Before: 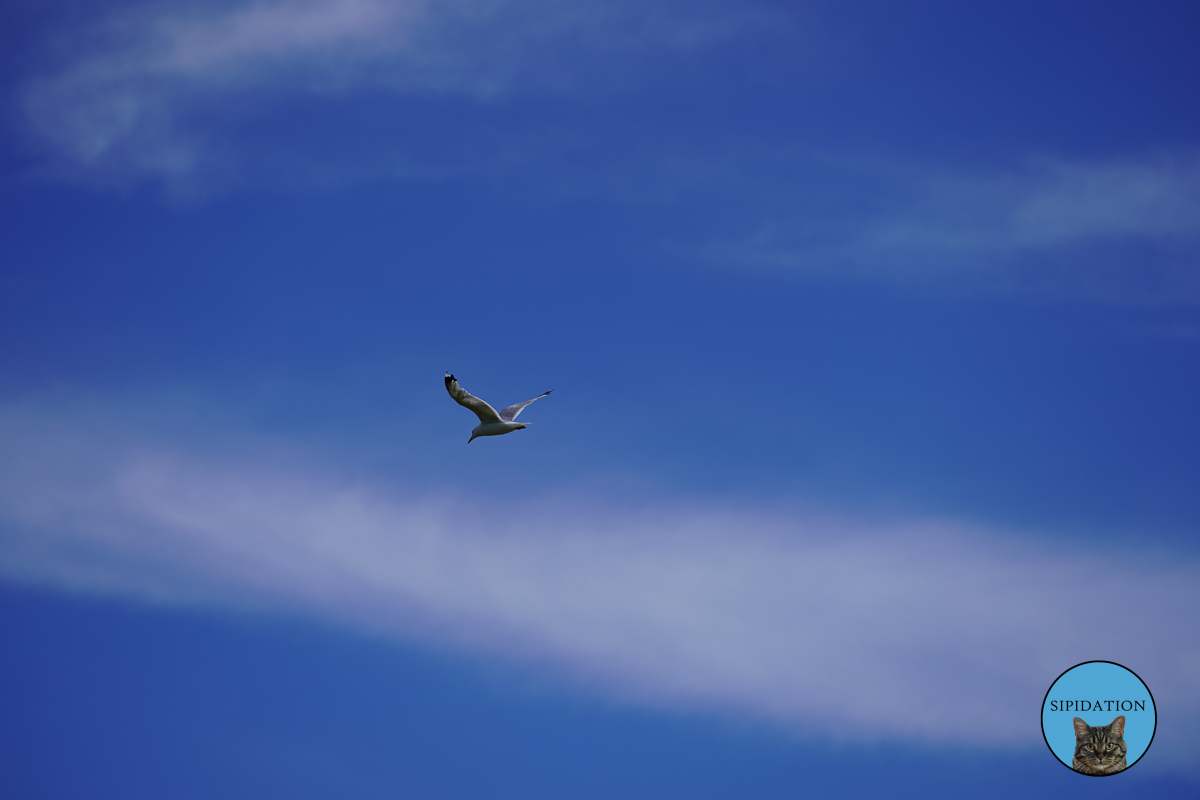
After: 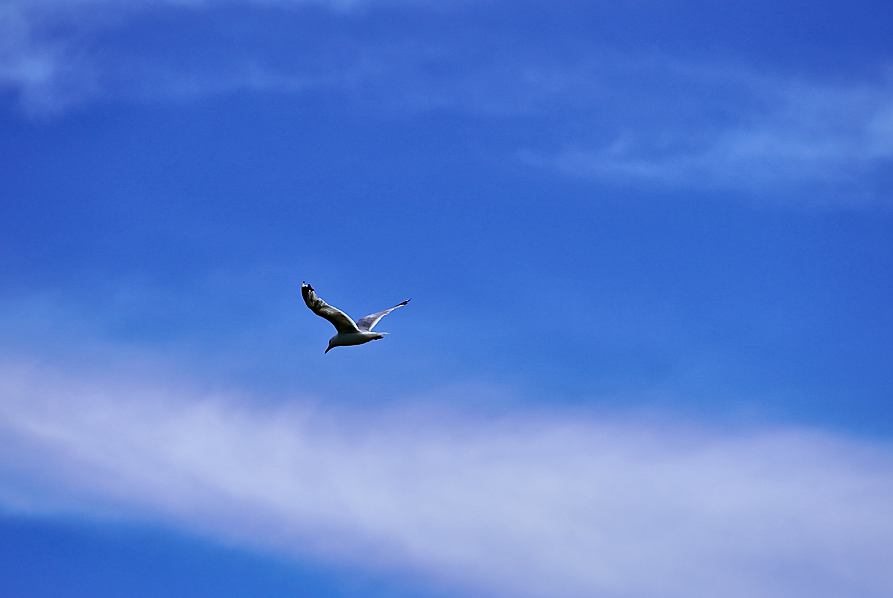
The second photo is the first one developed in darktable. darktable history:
filmic rgb: black relative exposure -5.08 EV, white relative exposure 3.95 EV, threshold 2.98 EV, hardness 2.89, contrast 1.297, highlights saturation mix -8.91%, enable highlight reconstruction true
local contrast: mode bilateral grid, contrast 26, coarseness 46, detail 152%, midtone range 0.2
crop and rotate: left 11.963%, top 11.358%, right 13.597%, bottom 13.853%
exposure: black level correction 0.001, exposure 0.499 EV, compensate highlight preservation false
sharpen: radius 1.006, threshold 0.989
tone equalizer: -7 EV 0.16 EV, -6 EV 0.568 EV, -5 EV 1.16 EV, -4 EV 1.3 EV, -3 EV 1.14 EV, -2 EV 0.6 EV, -1 EV 0.155 EV
color zones: curves: ch0 [(0.068, 0.464) (0.25, 0.5) (0.48, 0.508) (0.75, 0.536) (0.886, 0.476) (0.967, 0.456)]; ch1 [(0.066, 0.456) (0.25, 0.5) (0.616, 0.508) (0.746, 0.56) (0.934, 0.444)]
